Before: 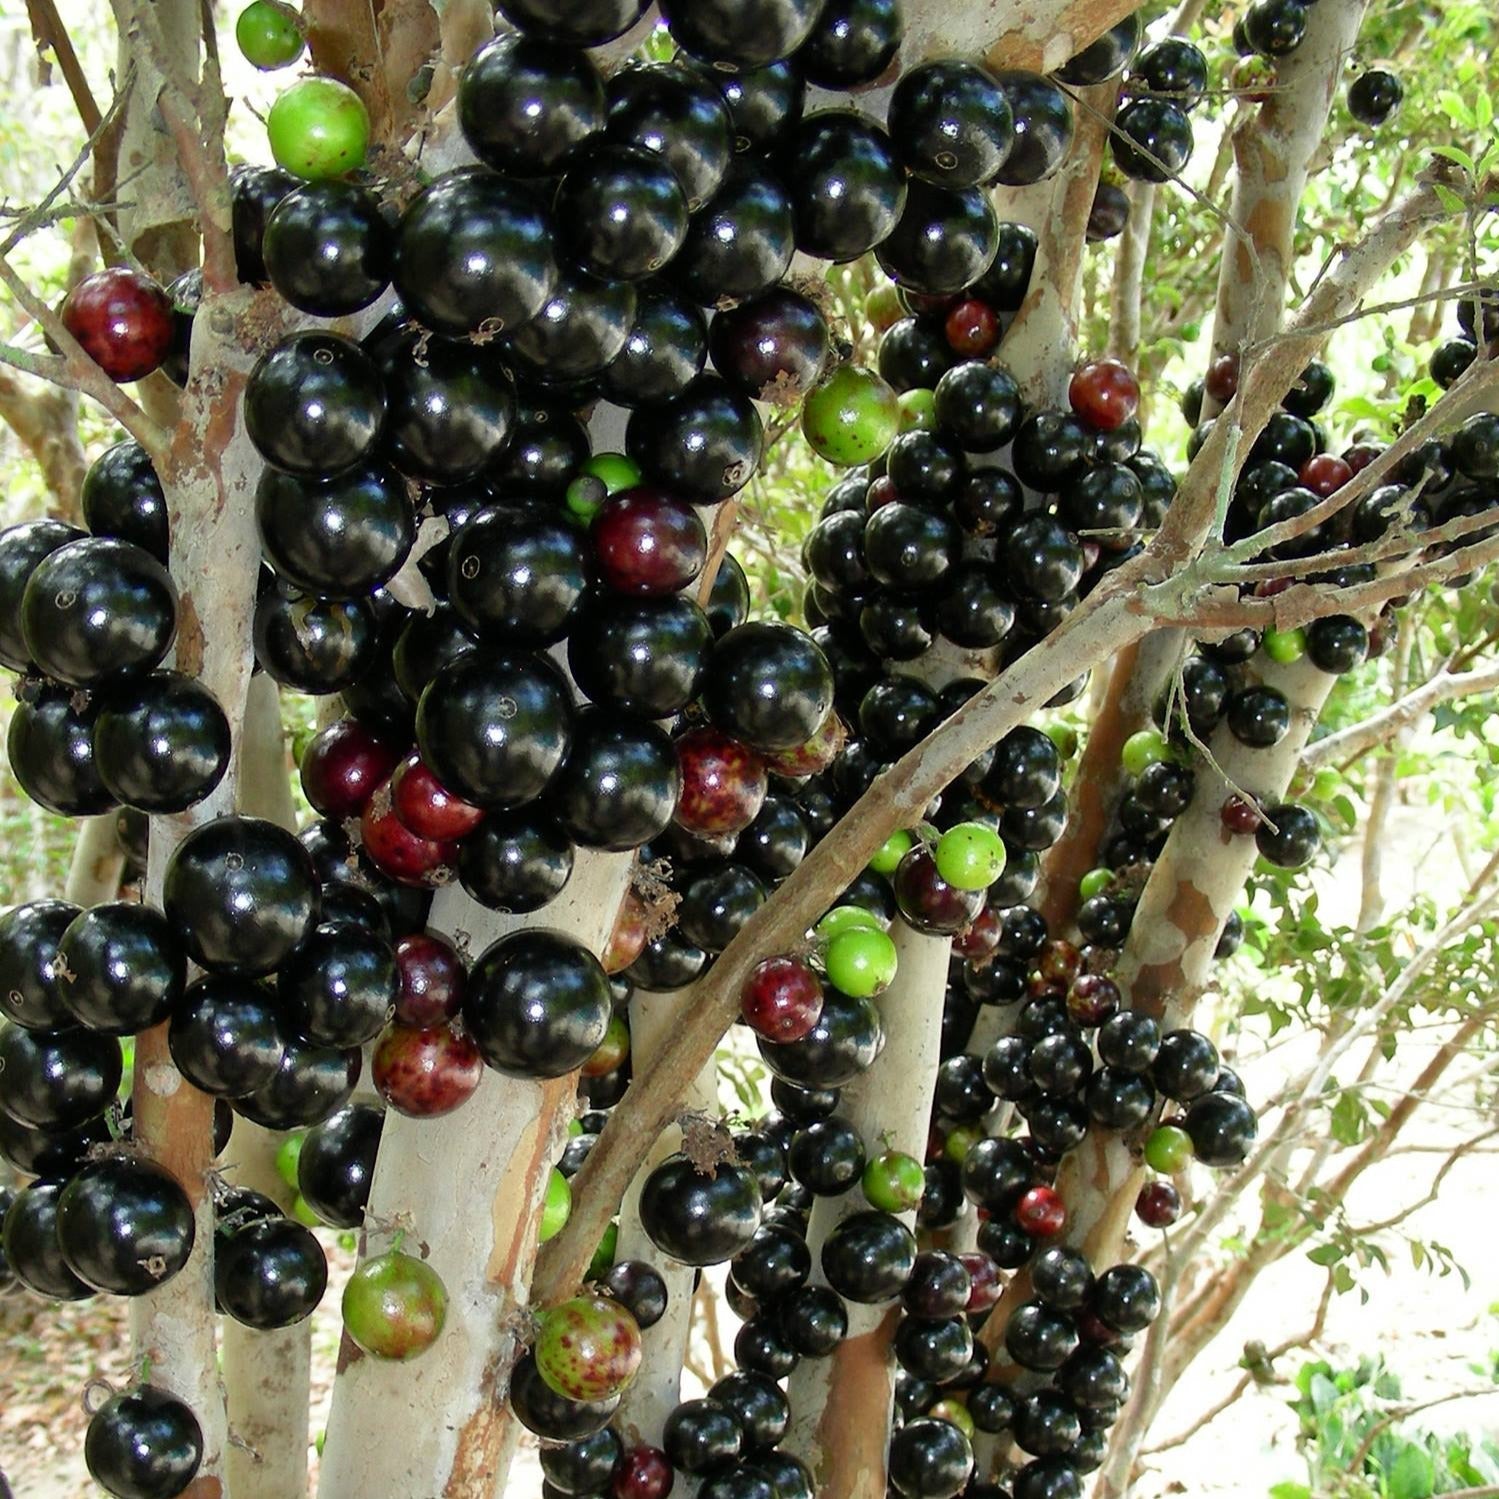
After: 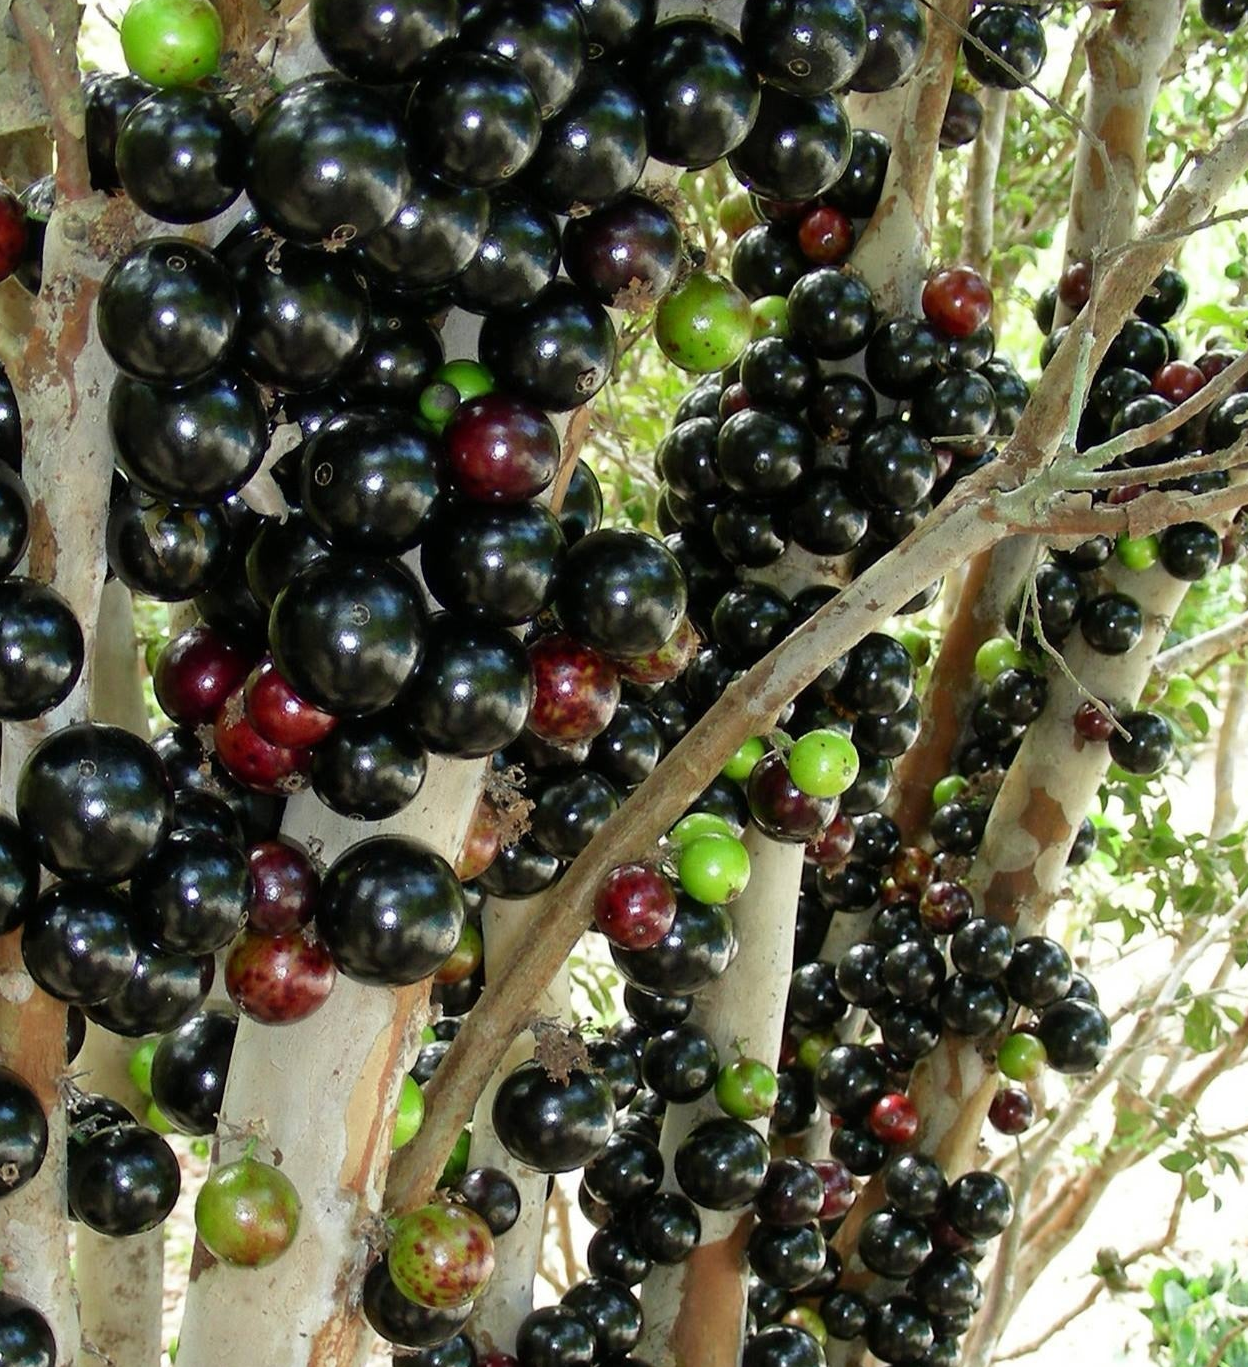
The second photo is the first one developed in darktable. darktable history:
crop: left 9.821%, top 6.254%, right 6.921%, bottom 2.538%
